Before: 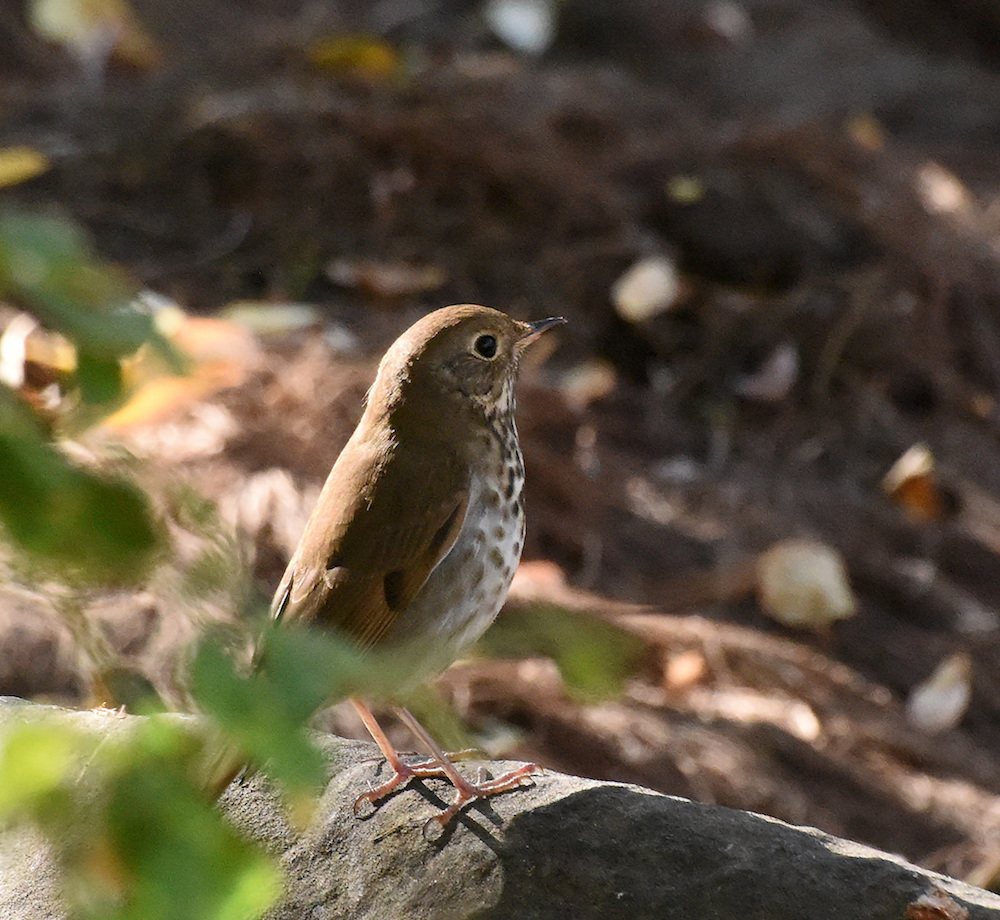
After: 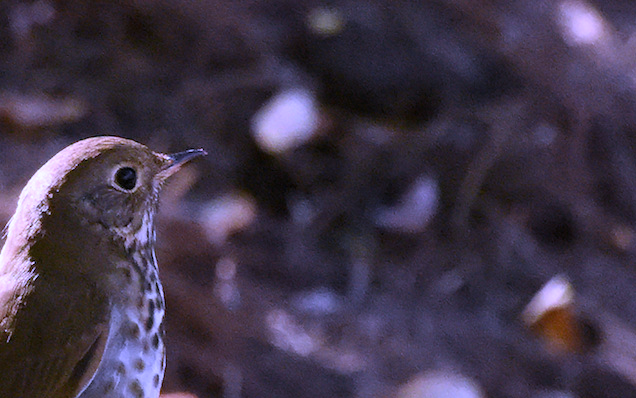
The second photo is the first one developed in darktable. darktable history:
crop: left 36.005%, top 18.293%, right 0.31%, bottom 38.444%
white balance: red 0.98, blue 1.61
